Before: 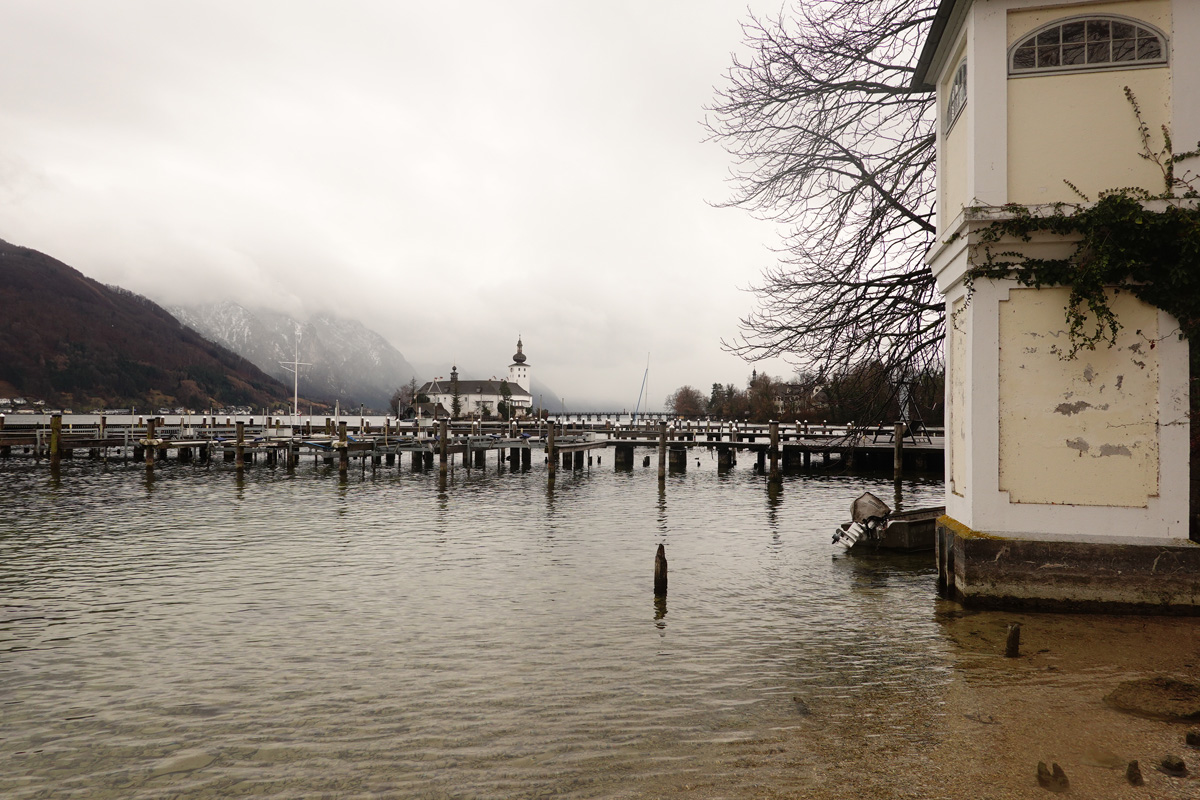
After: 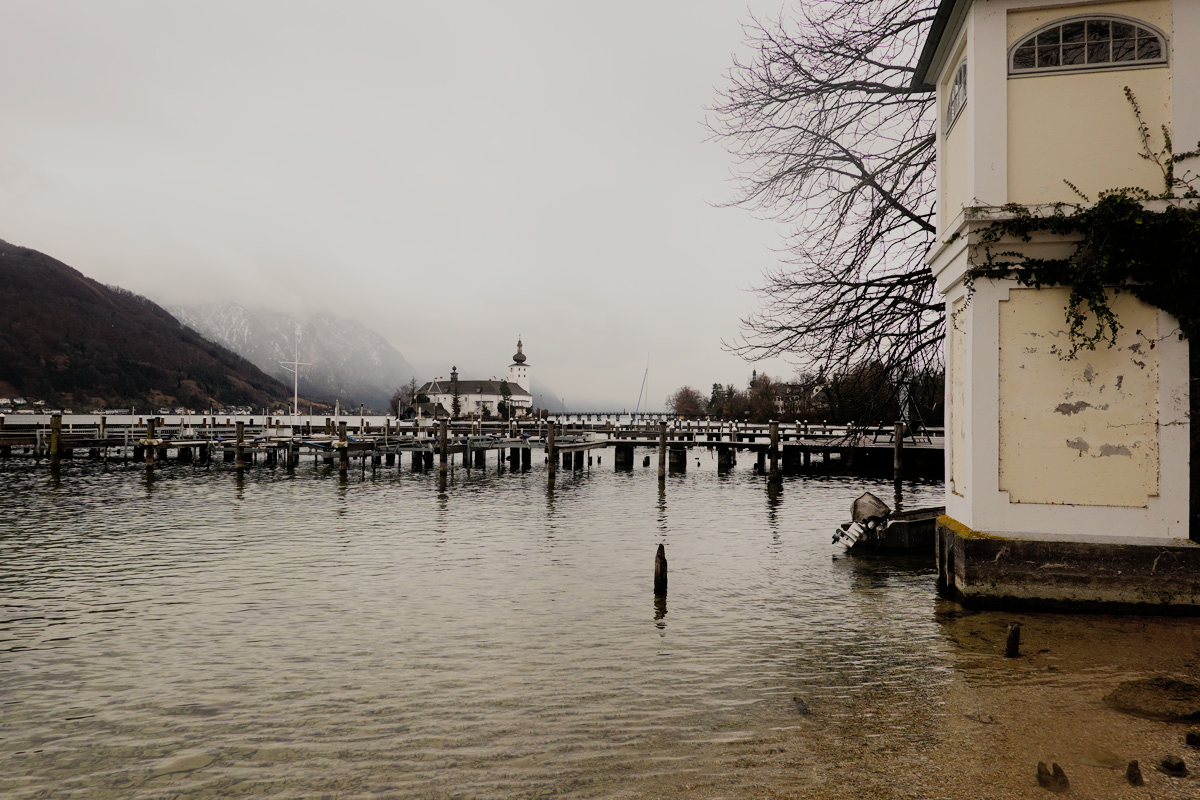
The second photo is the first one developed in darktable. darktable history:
filmic rgb: middle gray luminance 29.23%, black relative exposure -10.27 EV, white relative exposure 5.48 EV, target black luminance 0%, hardness 3.94, latitude 1.13%, contrast 1.121, highlights saturation mix 4.51%, shadows ↔ highlights balance 14.5%, color science v5 (2021), contrast in shadows safe, contrast in highlights safe
